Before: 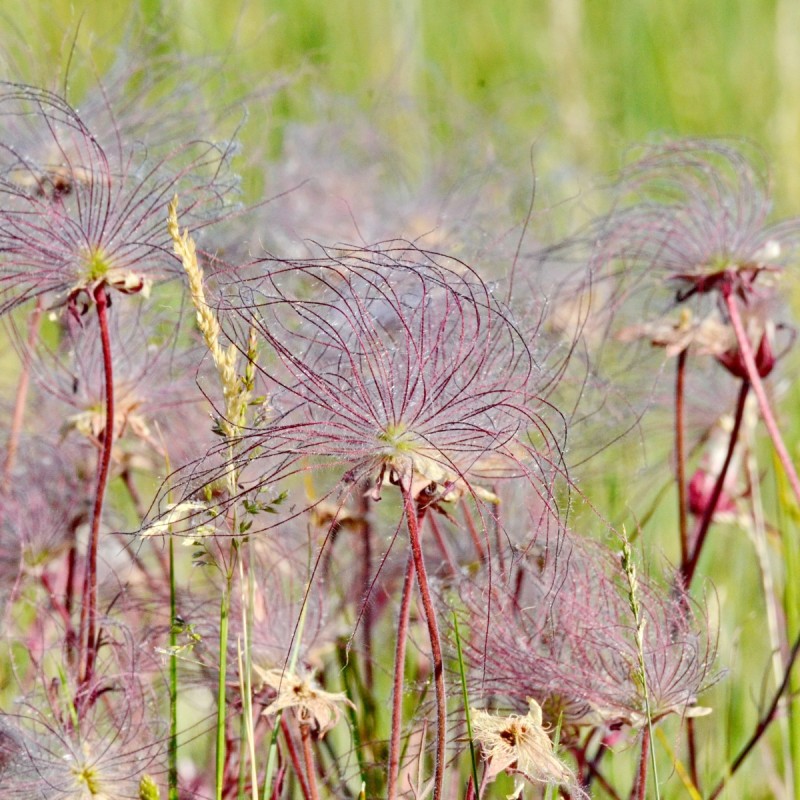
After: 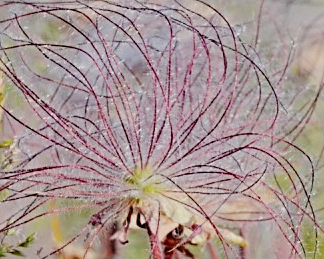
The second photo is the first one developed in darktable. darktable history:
crop: left 31.721%, top 32.21%, right 27.667%, bottom 35.368%
sharpen: on, module defaults
filmic rgb: black relative exposure -7.98 EV, white relative exposure 4.01 EV, threshold 3.01 EV, hardness 4.21, enable highlight reconstruction true
